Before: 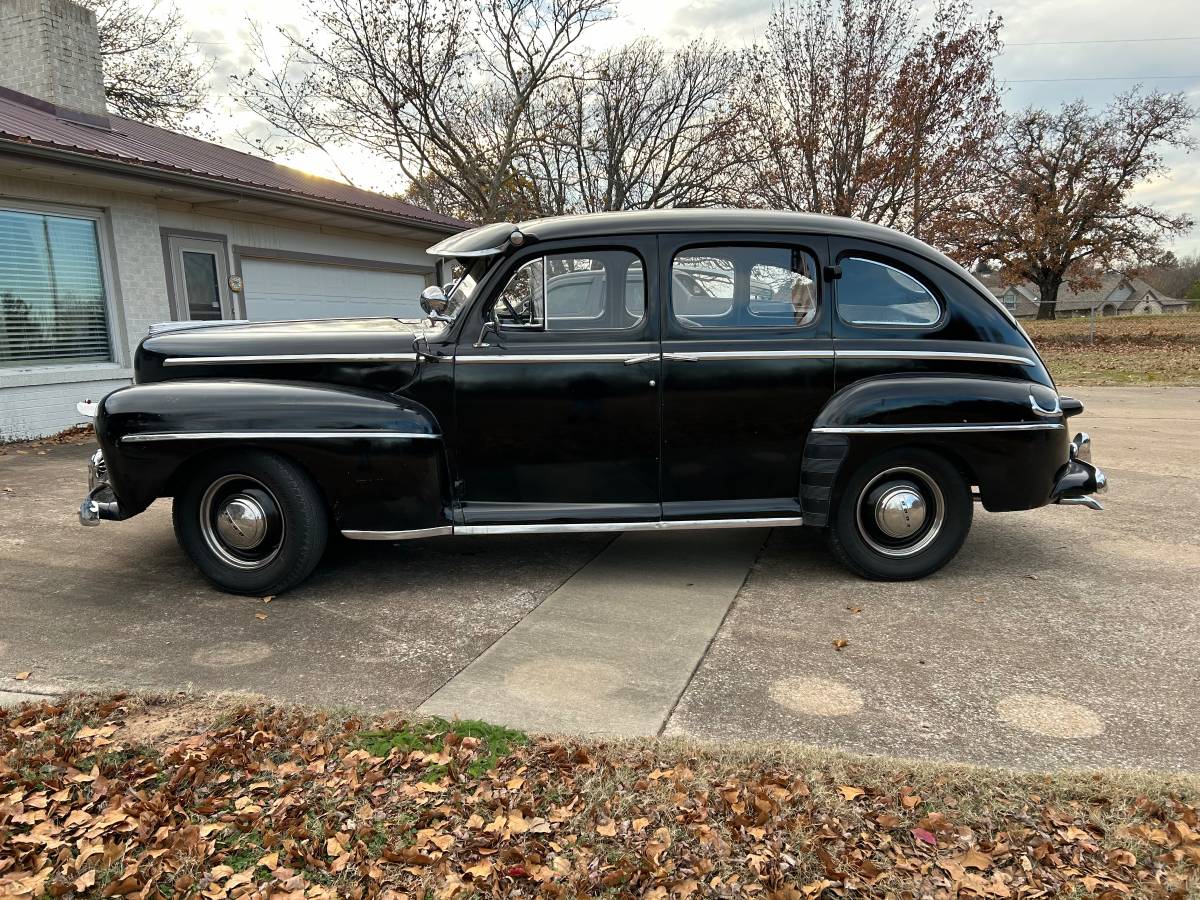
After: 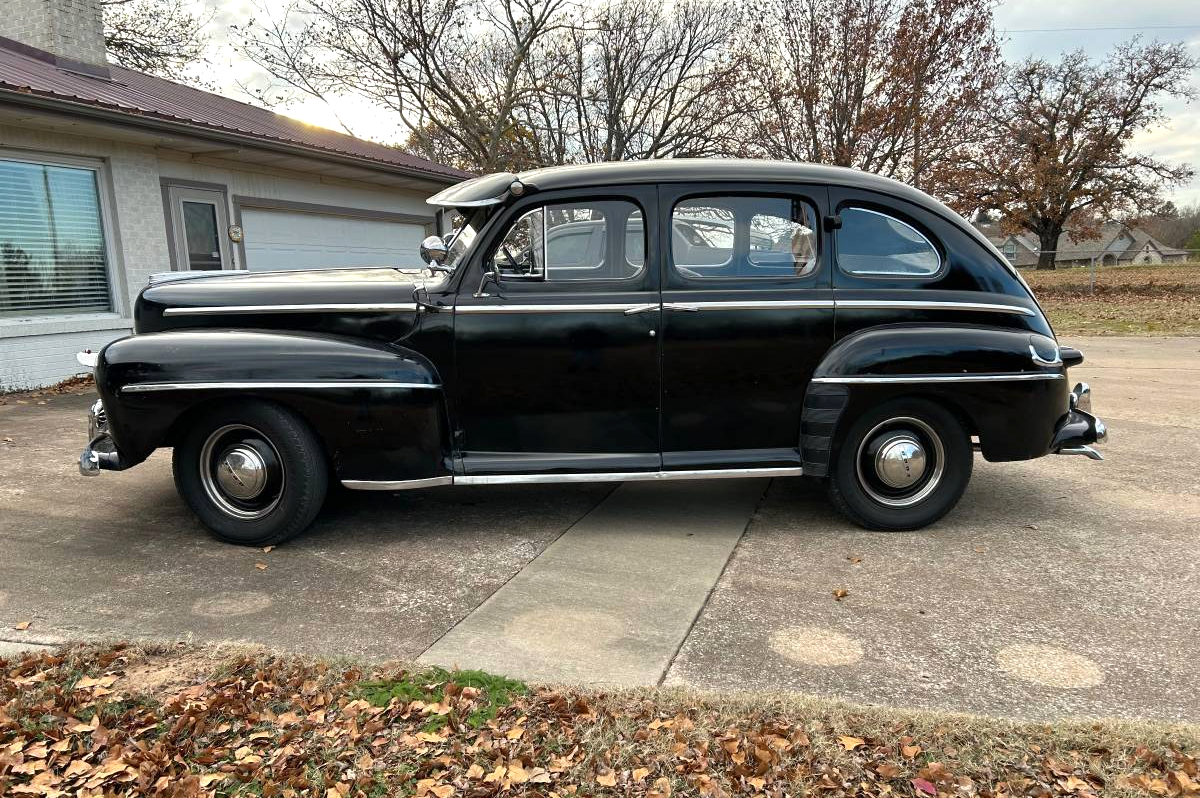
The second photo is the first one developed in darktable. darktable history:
exposure: exposure 0.201 EV, compensate highlight preservation false
crop and rotate: top 5.59%, bottom 5.741%
